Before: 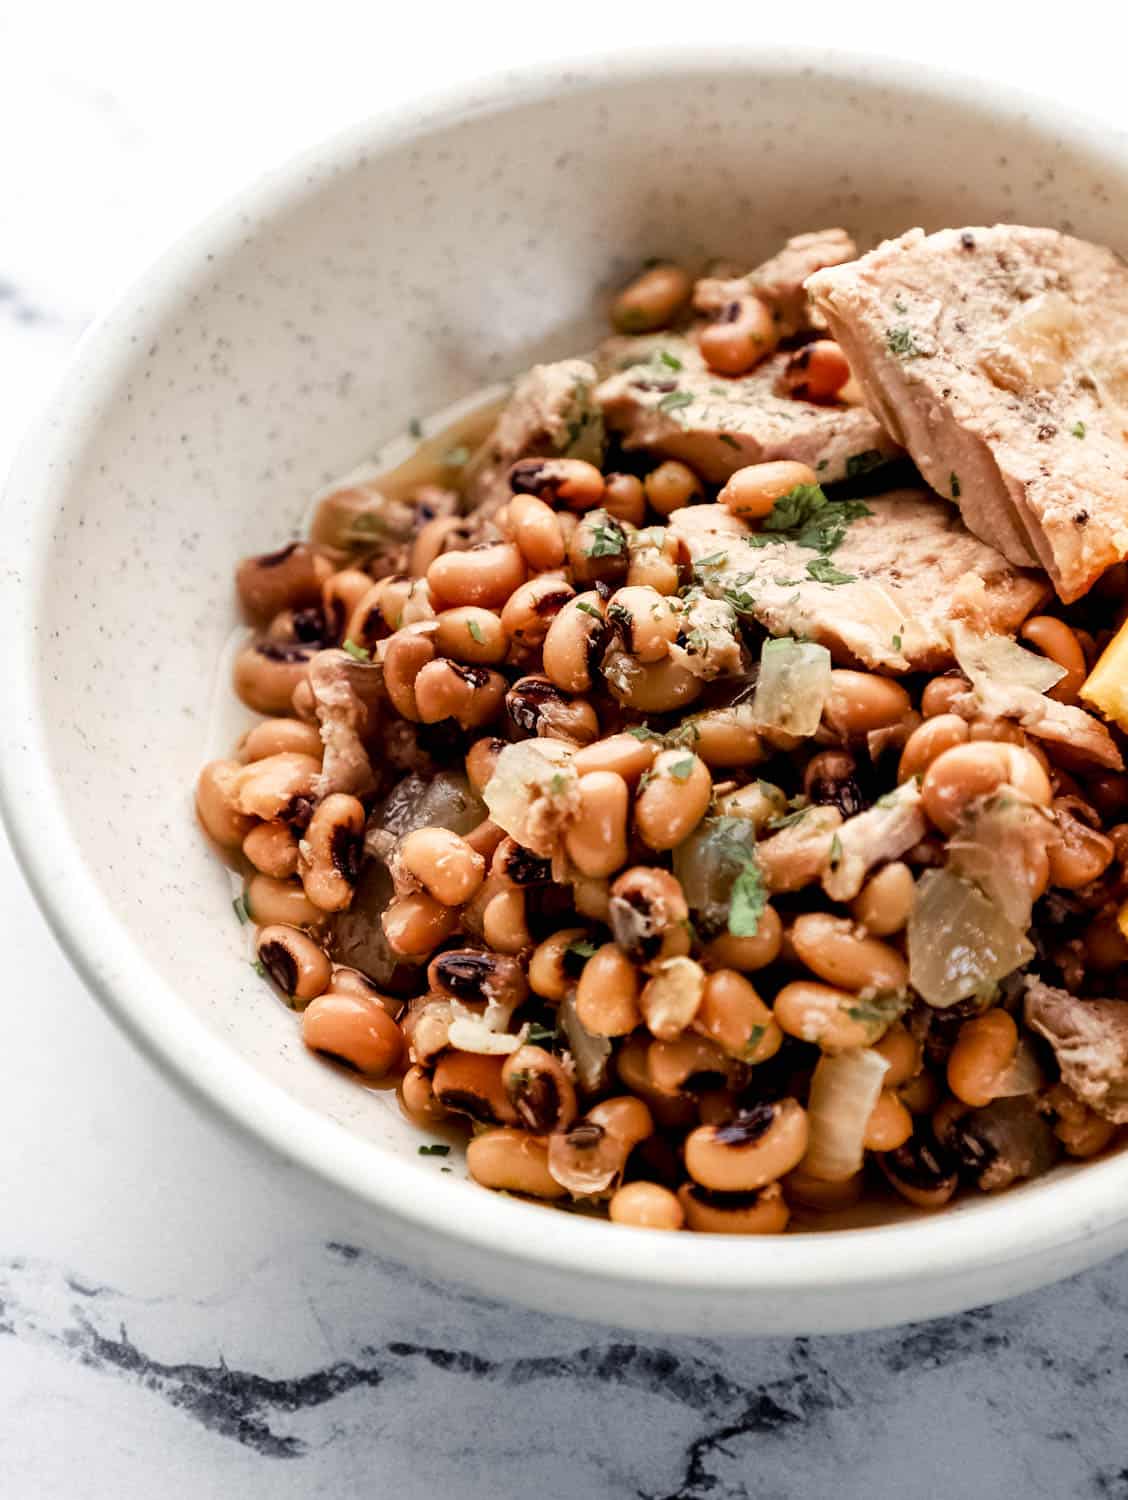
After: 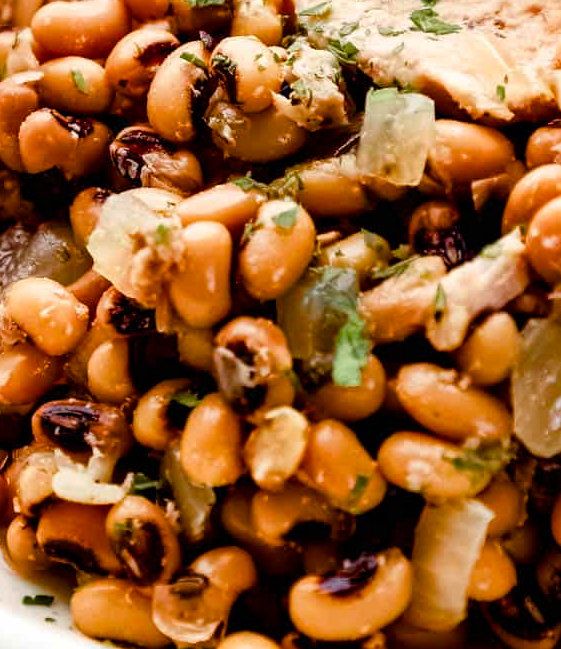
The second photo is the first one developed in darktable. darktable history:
crop: left 35.169%, top 36.714%, right 15.085%, bottom 20.009%
color balance rgb: linear chroma grading › global chroma 9.918%, perceptual saturation grading › global saturation 20%, perceptual saturation grading › highlights -25.36%, perceptual saturation grading › shadows 50.142%, global vibrance 20%
